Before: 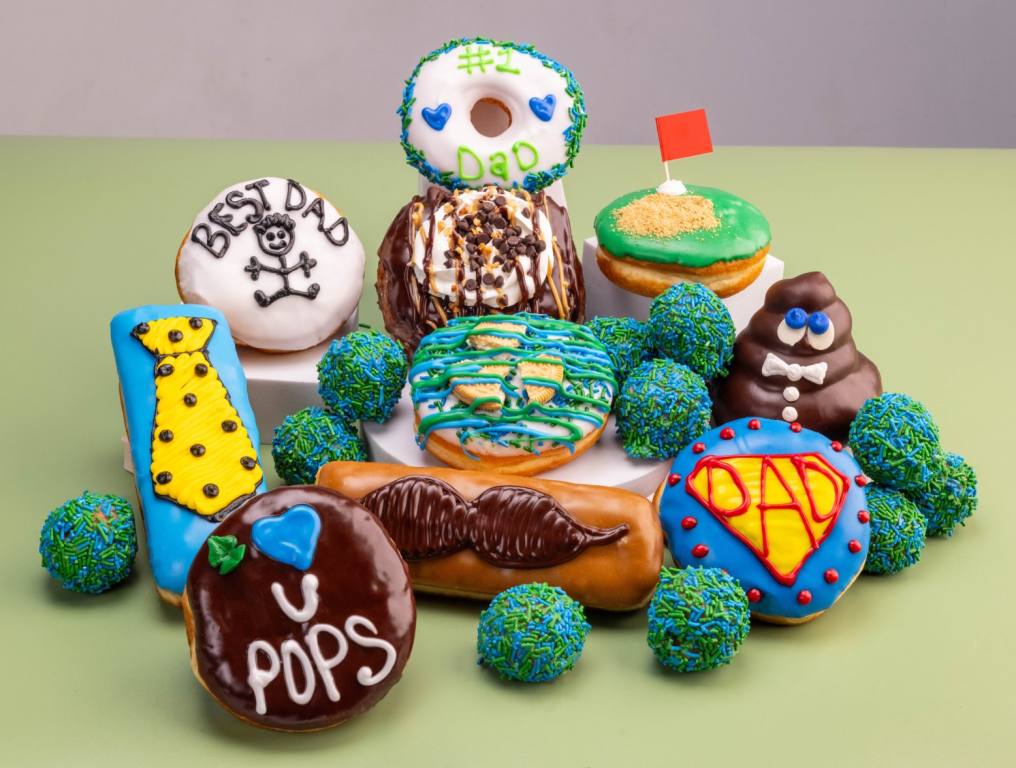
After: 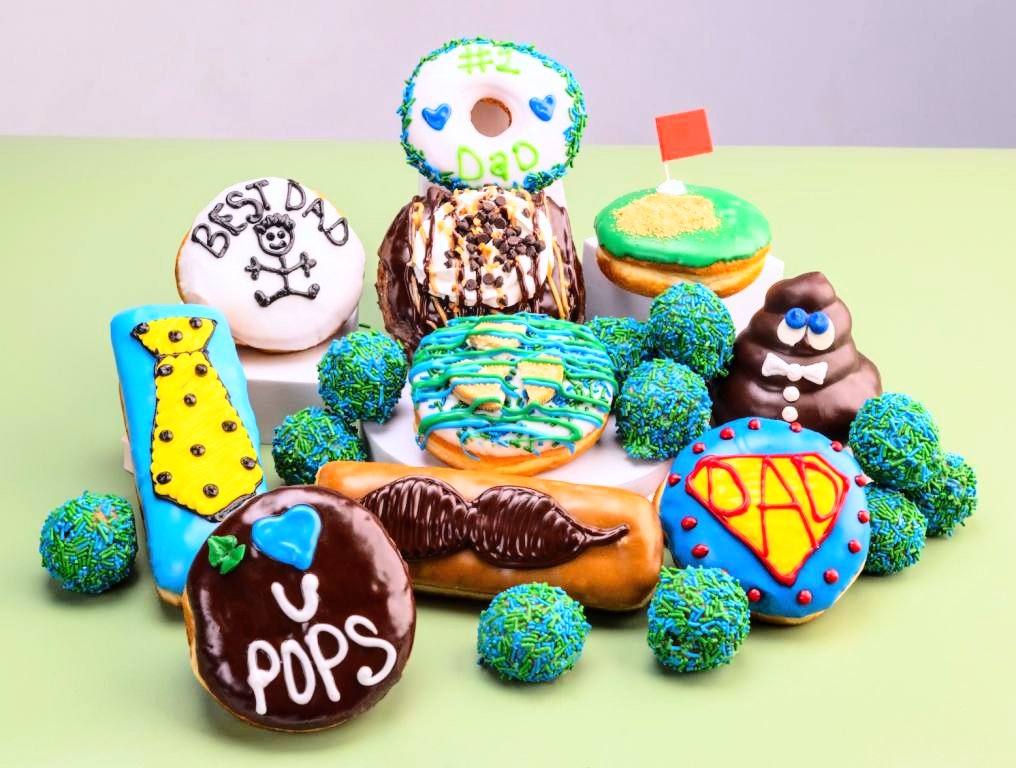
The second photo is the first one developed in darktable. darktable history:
white balance: red 0.974, blue 1.044
base curve: curves: ch0 [(0, 0) (0.028, 0.03) (0.121, 0.232) (0.46, 0.748) (0.859, 0.968) (1, 1)]
tone equalizer: on, module defaults
